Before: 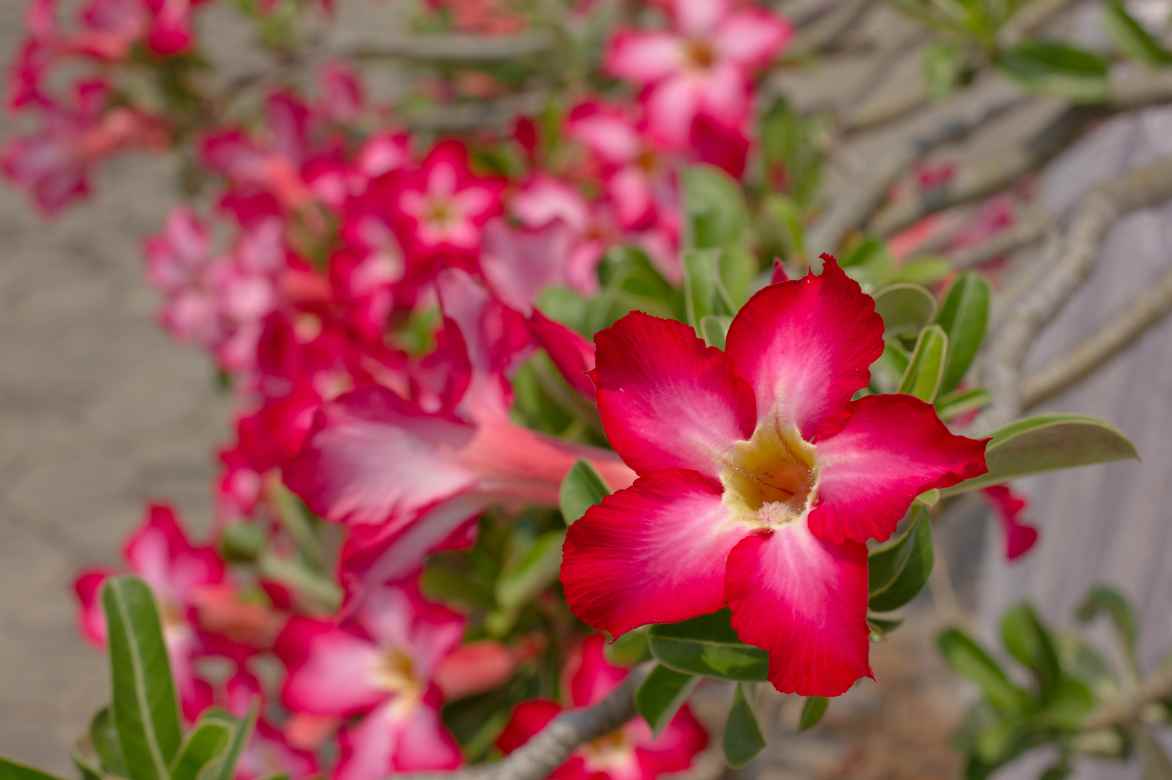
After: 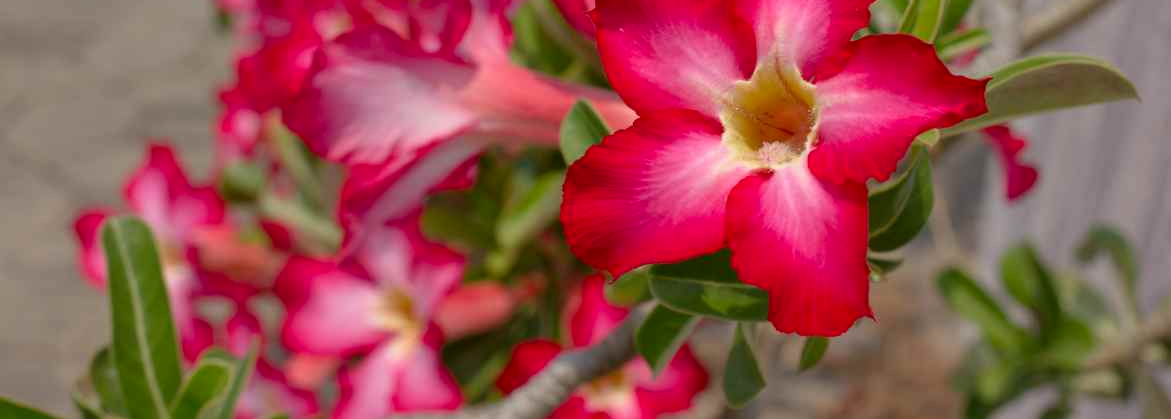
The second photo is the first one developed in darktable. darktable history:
crop and rotate: top 46.237%
contrast brightness saturation: contrast 0.08, saturation 0.02
